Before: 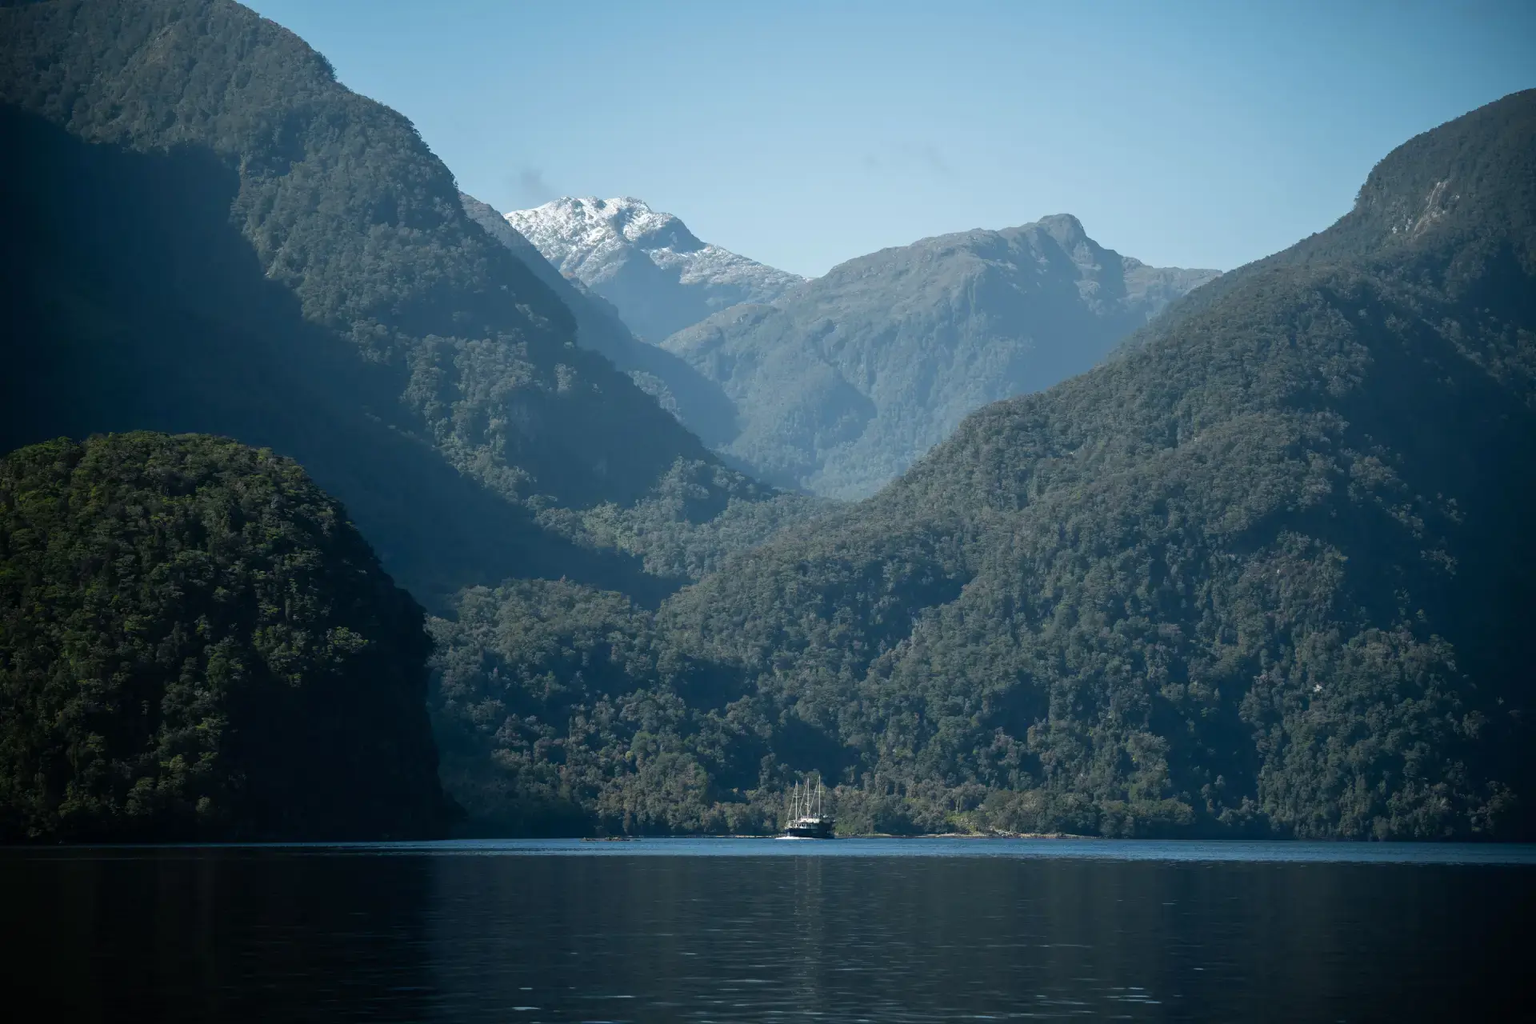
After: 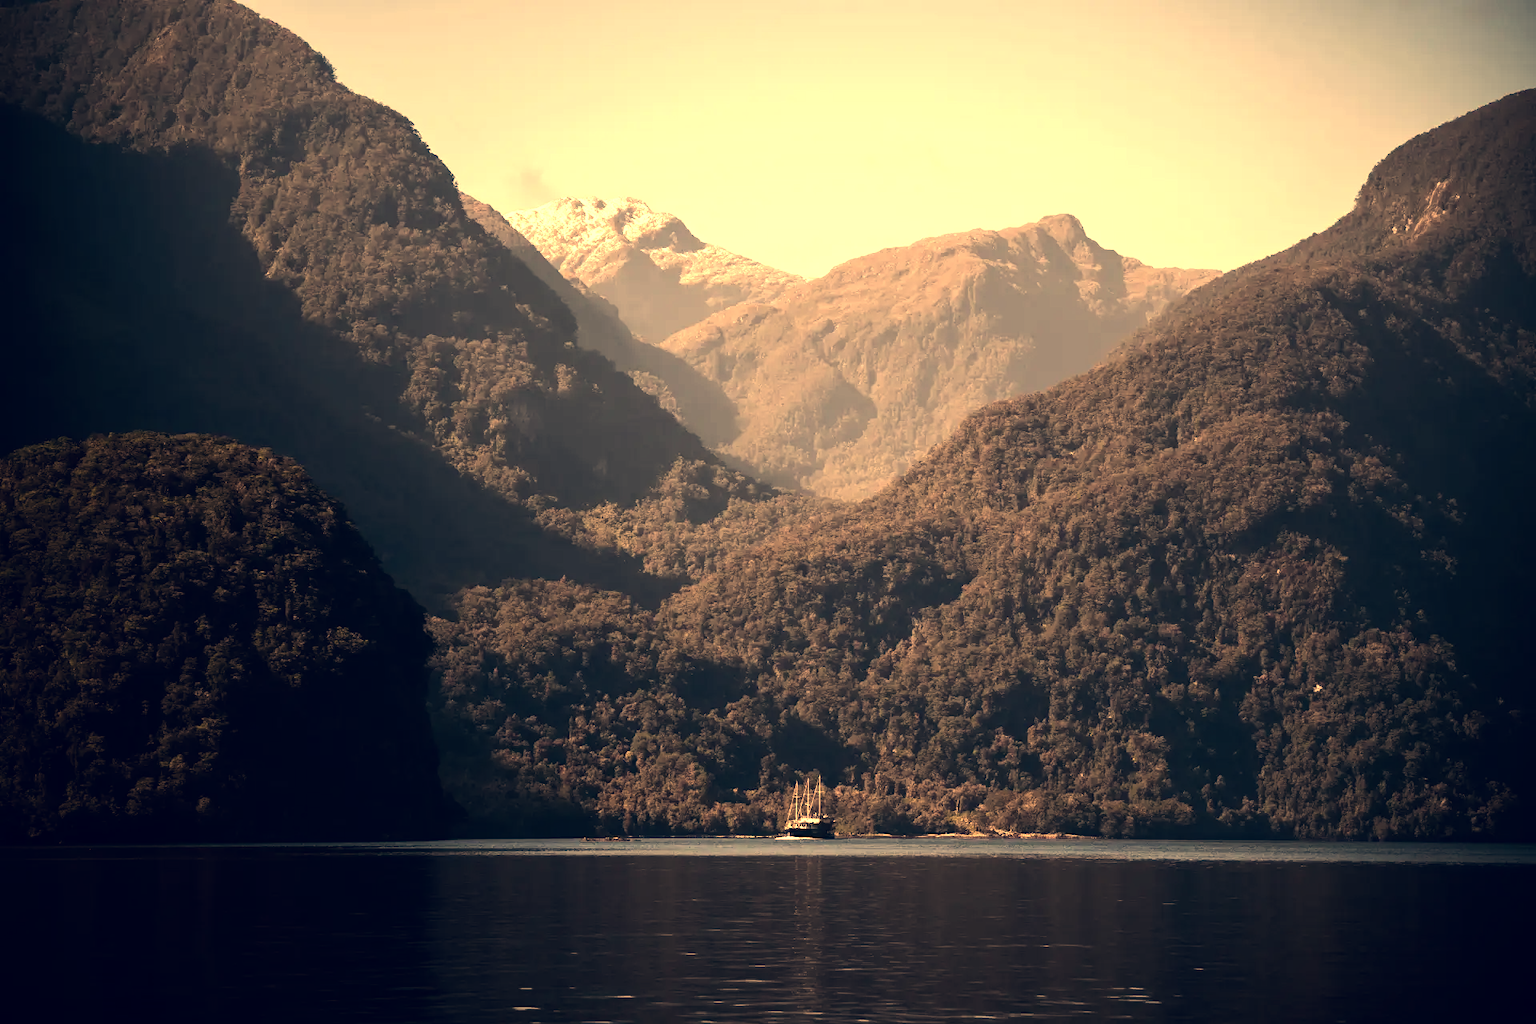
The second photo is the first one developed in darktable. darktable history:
tone equalizer: -8 EV -1.08 EV, -7 EV -1.01 EV, -6 EV -0.867 EV, -5 EV -0.578 EV, -3 EV 0.578 EV, -2 EV 0.867 EV, -1 EV 1.01 EV, +0 EV 1.08 EV, edges refinement/feathering 500, mask exposure compensation -1.57 EV, preserve details no
white balance: red 1.467, blue 0.684
color correction: highlights a* 19.59, highlights b* 27.49, shadows a* 3.46, shadows b* -17.28, saturation 0.73
